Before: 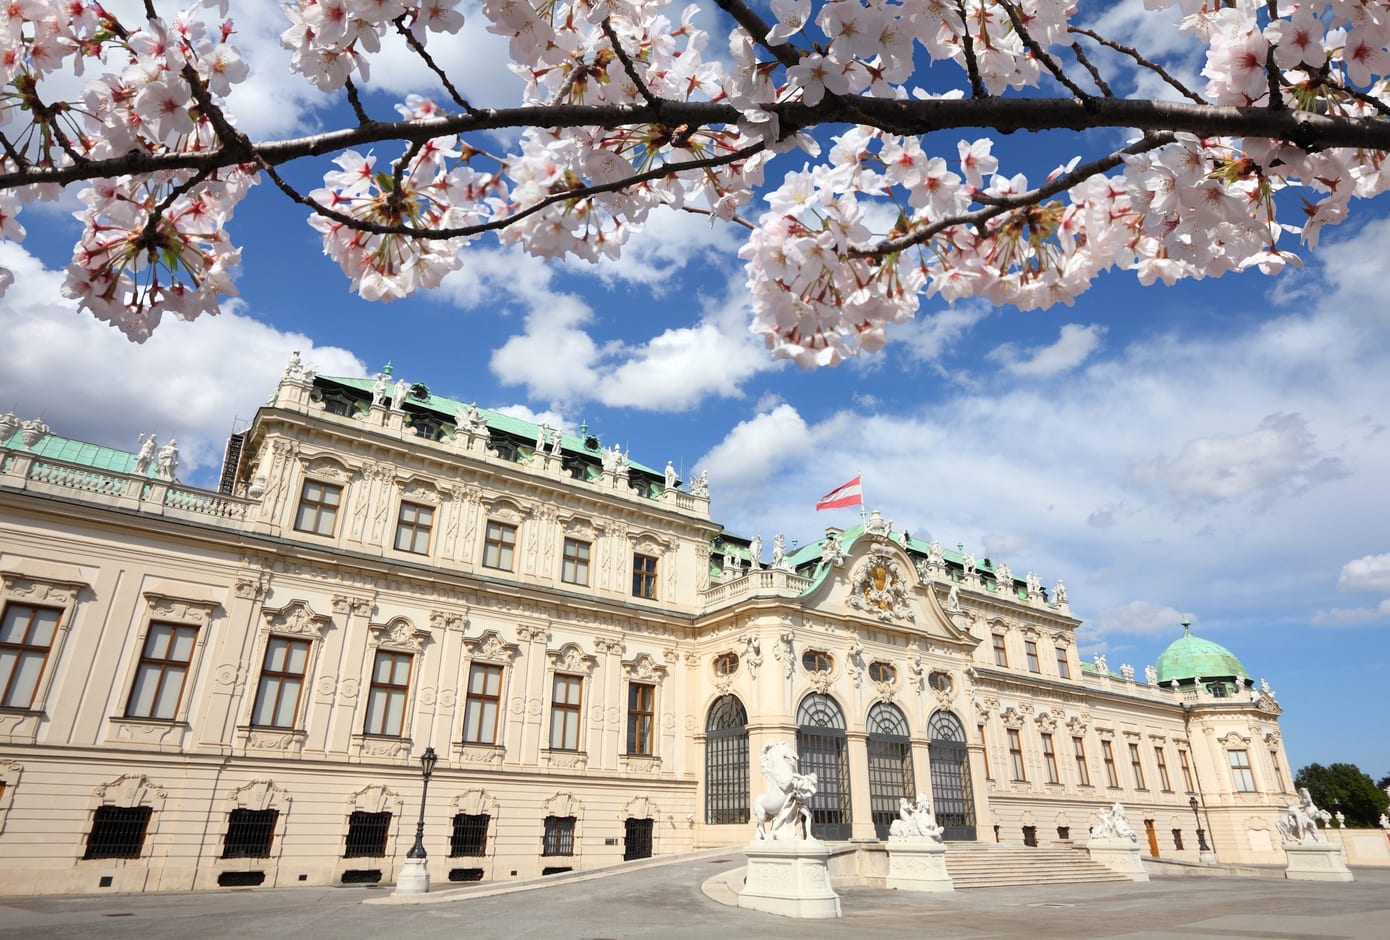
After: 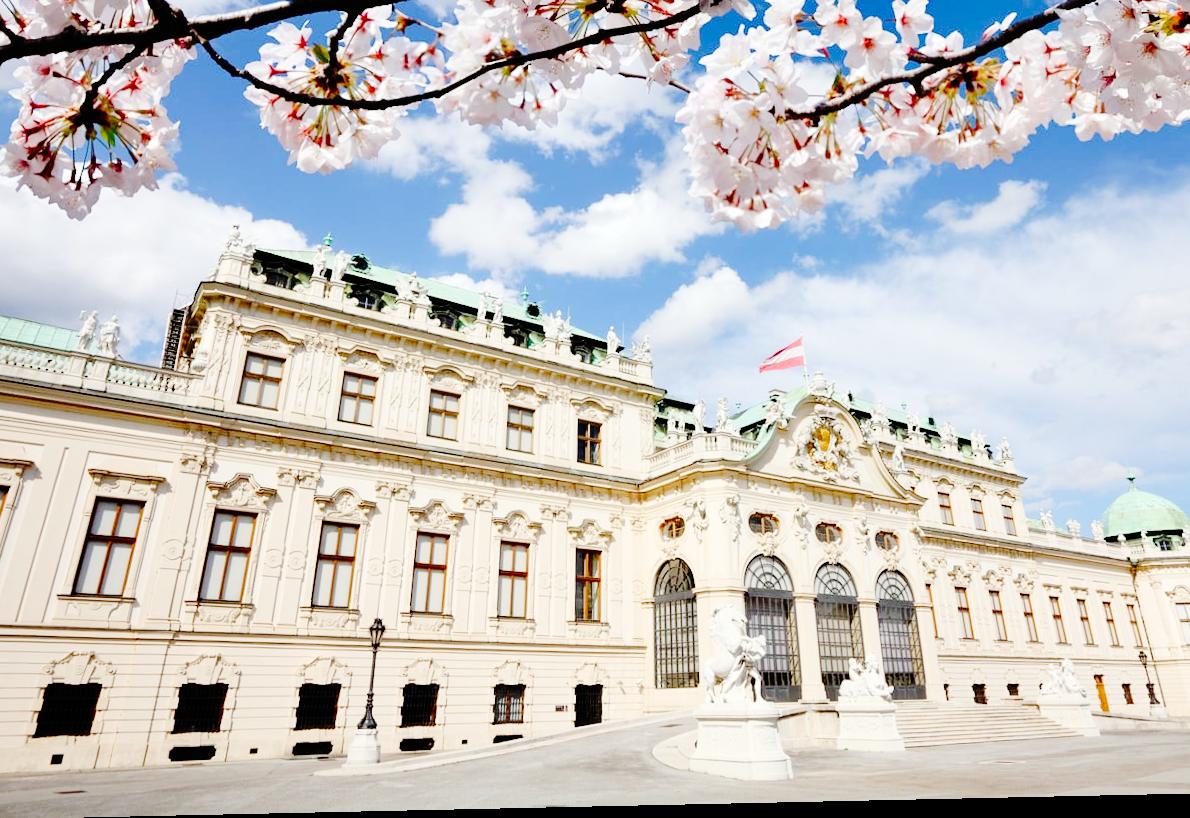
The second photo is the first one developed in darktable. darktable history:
crop and rotate: left 4.842%, top 15.51%, right 10.668%
rotate and perspective: rotation -1.24°, automatic cropping off
grain: coarseness 0.81 ISO, strength 1.34%, mid-tones bias 0%
base curve: curves: ch0 [(0, 0) (0.036, 0.01) (0.123, 0.254) (0.258, 0.504) (0.507, 0.748) (1, 1)], preserve colors none
